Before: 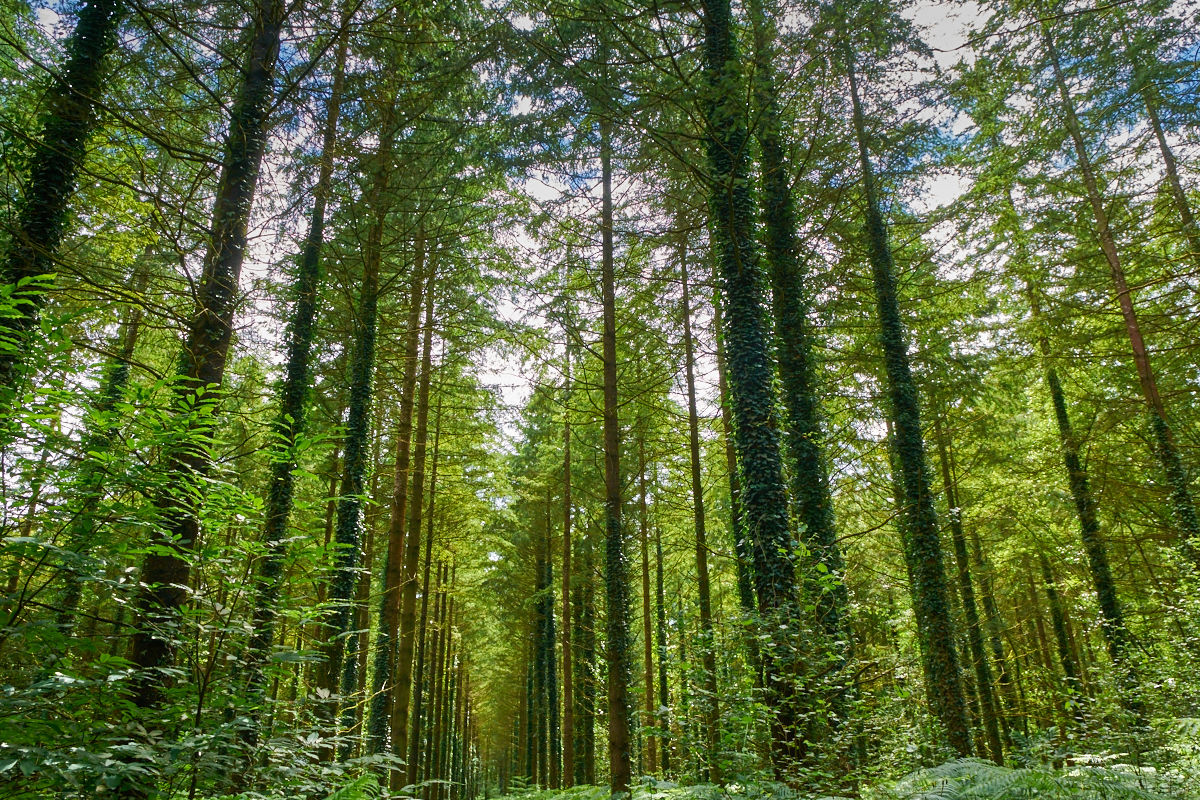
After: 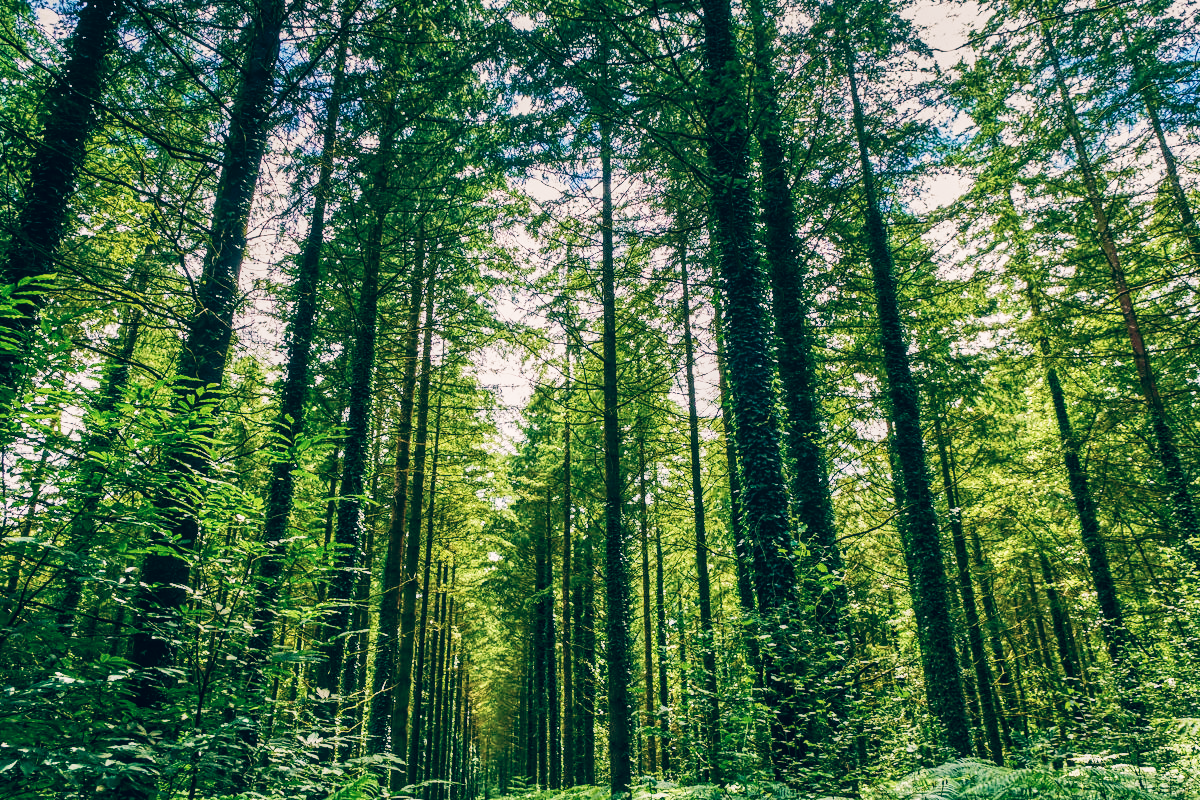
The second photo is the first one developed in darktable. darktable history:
local contrast: on, module defaults
color balance: lift [1.006, 0.985, 1.002, 1.015], gamma [1, 0.953, 1.008, 1.047], gain [1.076, 1.13, 1.004, 0.87]
tone equalizer: -8 EV -0.417 EV, -7 EV -0.389 EV, -6 EV -0.333 EV, -5 EV -0.222 EV, -3 EV 0.222 EV, -2 EV 0.333 EV, -1 EV 0.389 EV, +0 EV 0.417 EV, edges refinement/feathering 500, mask exposure compensation -1.57 EV, preserve details no
velvia: strength 27%
sigmoid: contrast 1.7, skew 0.1, preserve hue 0%, red attenuation 0.1, red rotation 0.035, green attenuation 0.1, green rotation -0.017, blue attenuation 0.15, blue rotation -0.052, base primaries Rec2020
